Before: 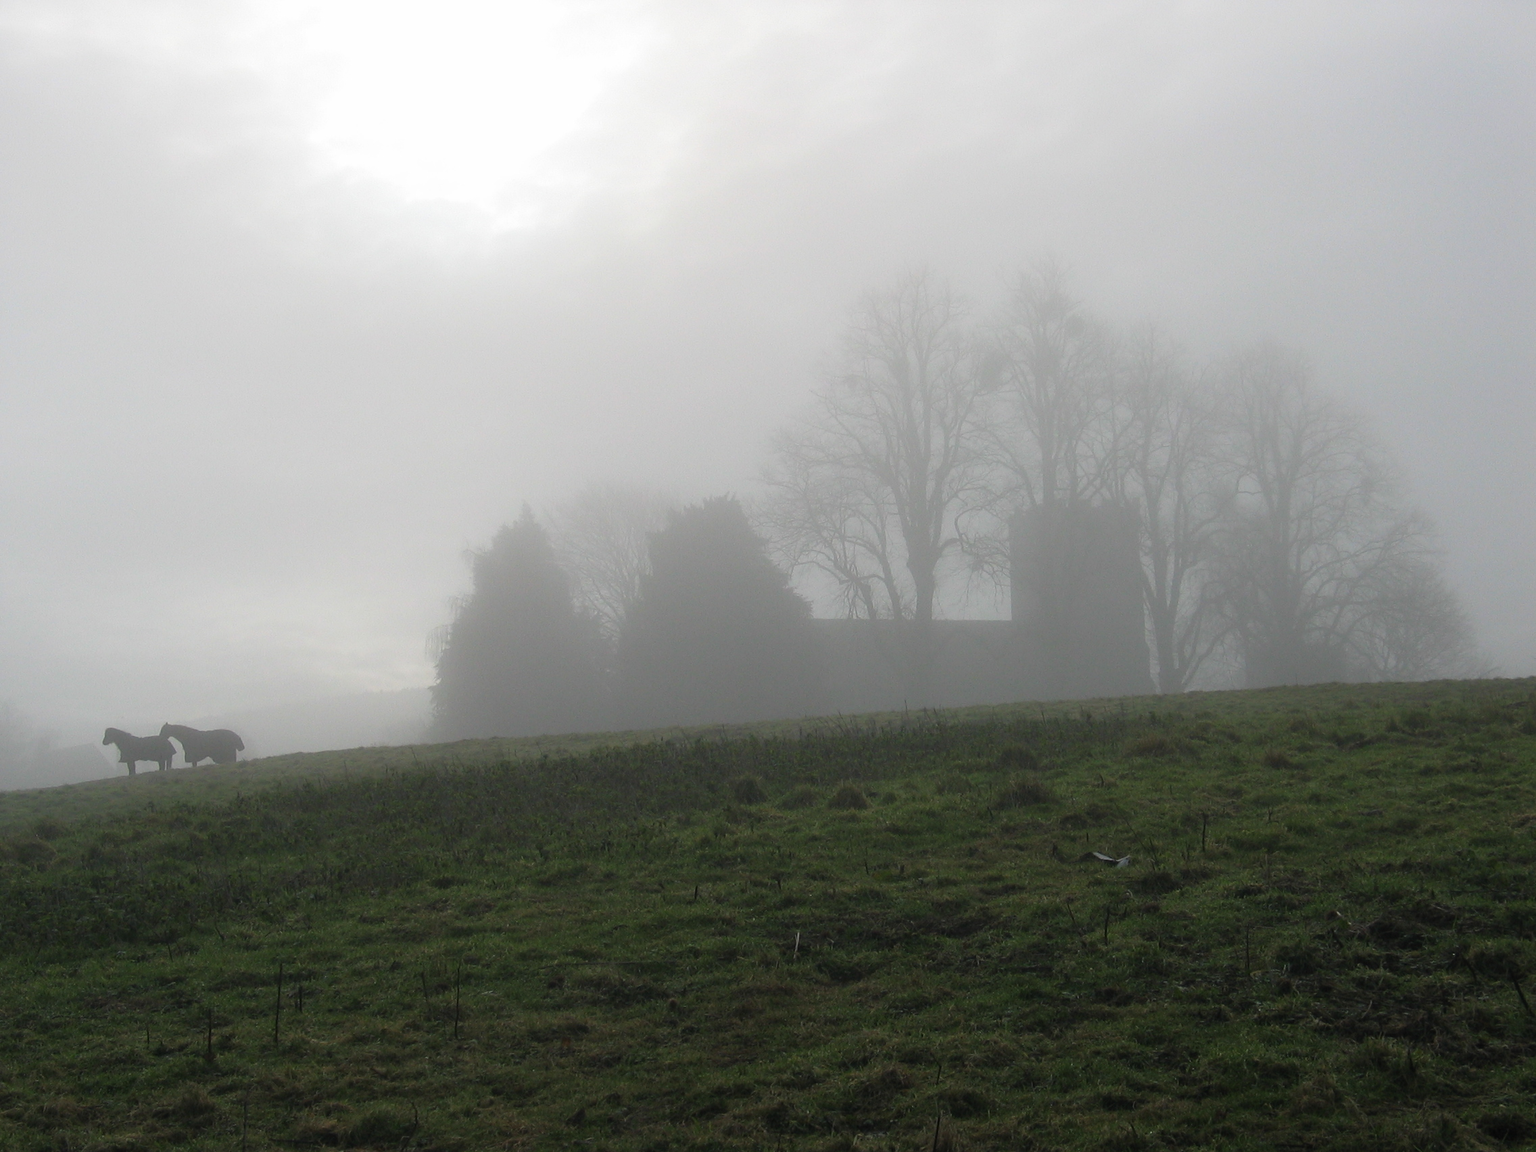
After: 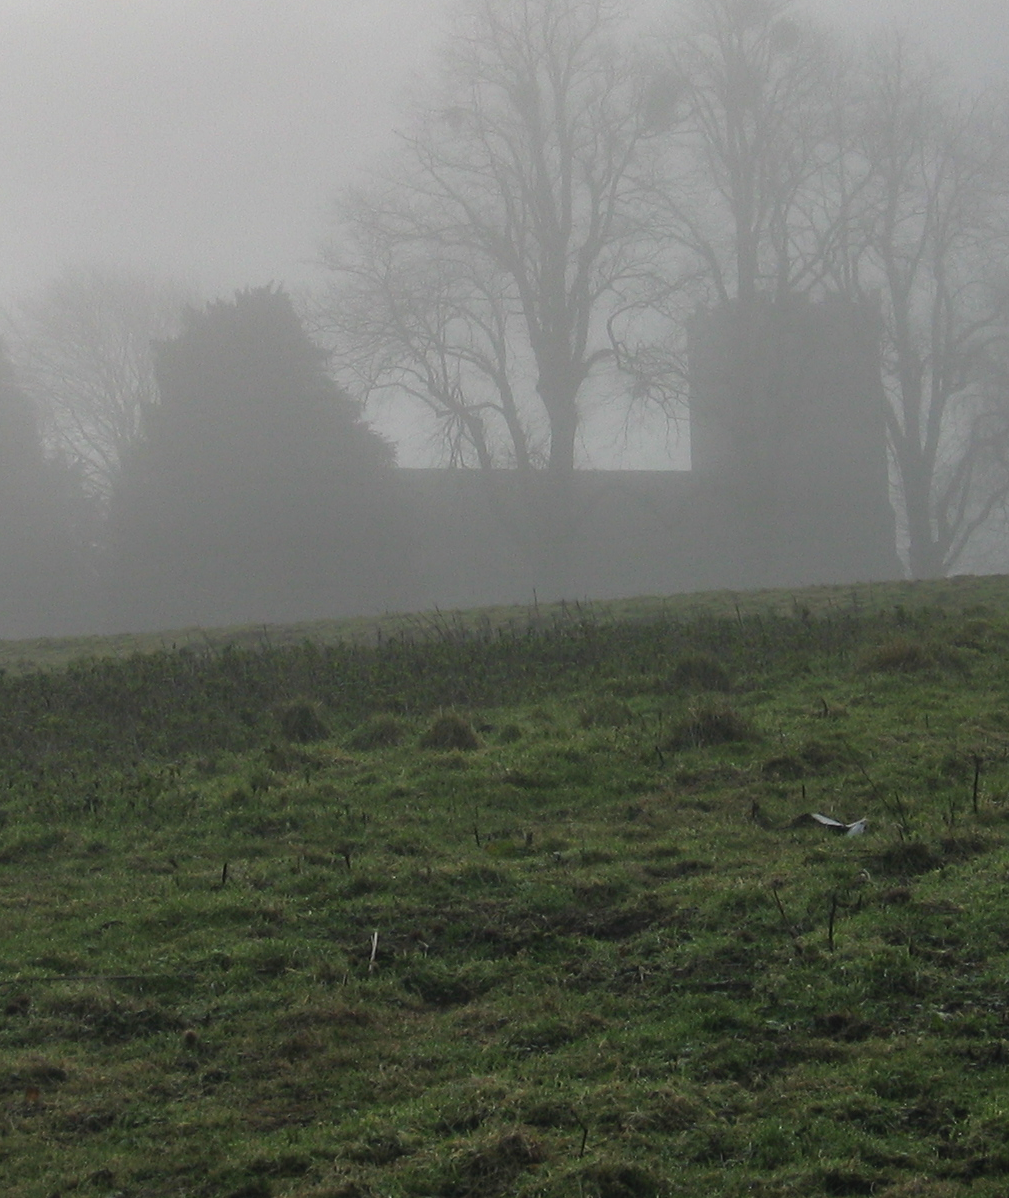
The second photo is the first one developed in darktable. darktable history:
shadows and highlights: low approximation 0.01, soften with gaussian
crop: left 35.432%, top 26.233%, right 20.145%, bottom 3.432%
